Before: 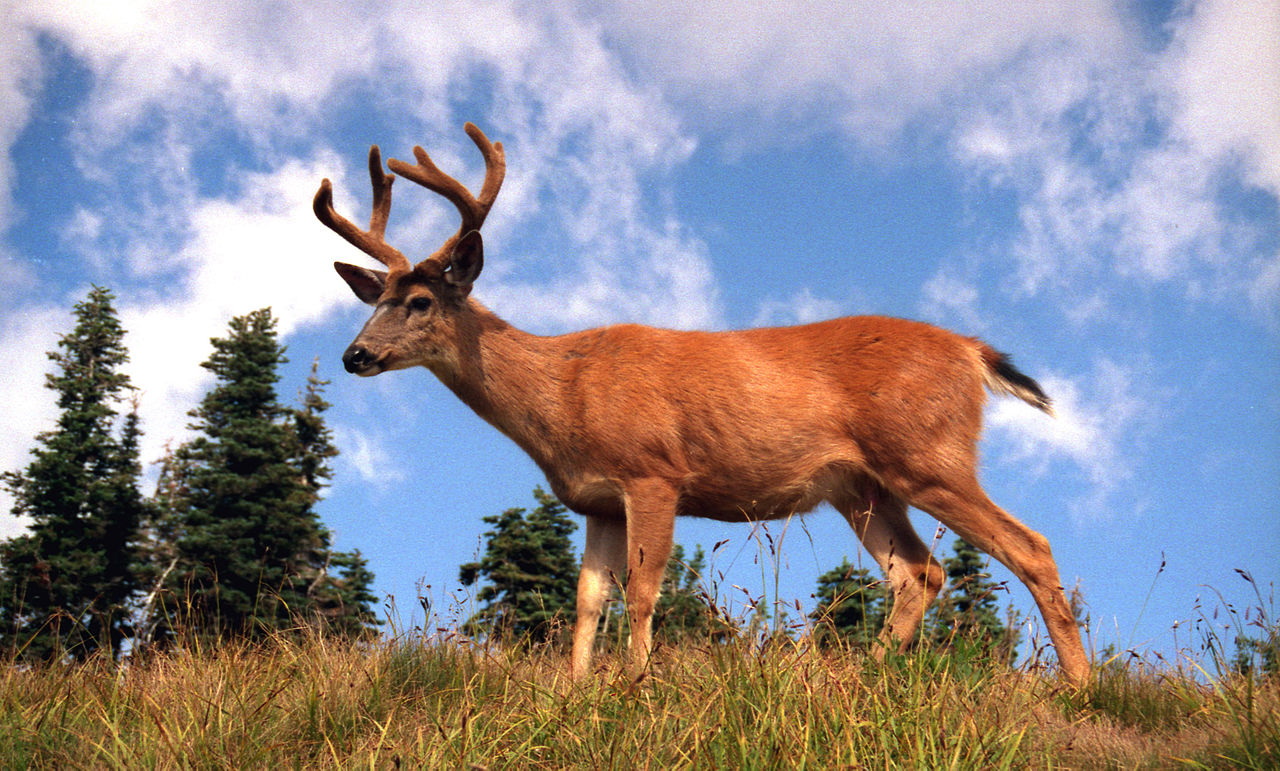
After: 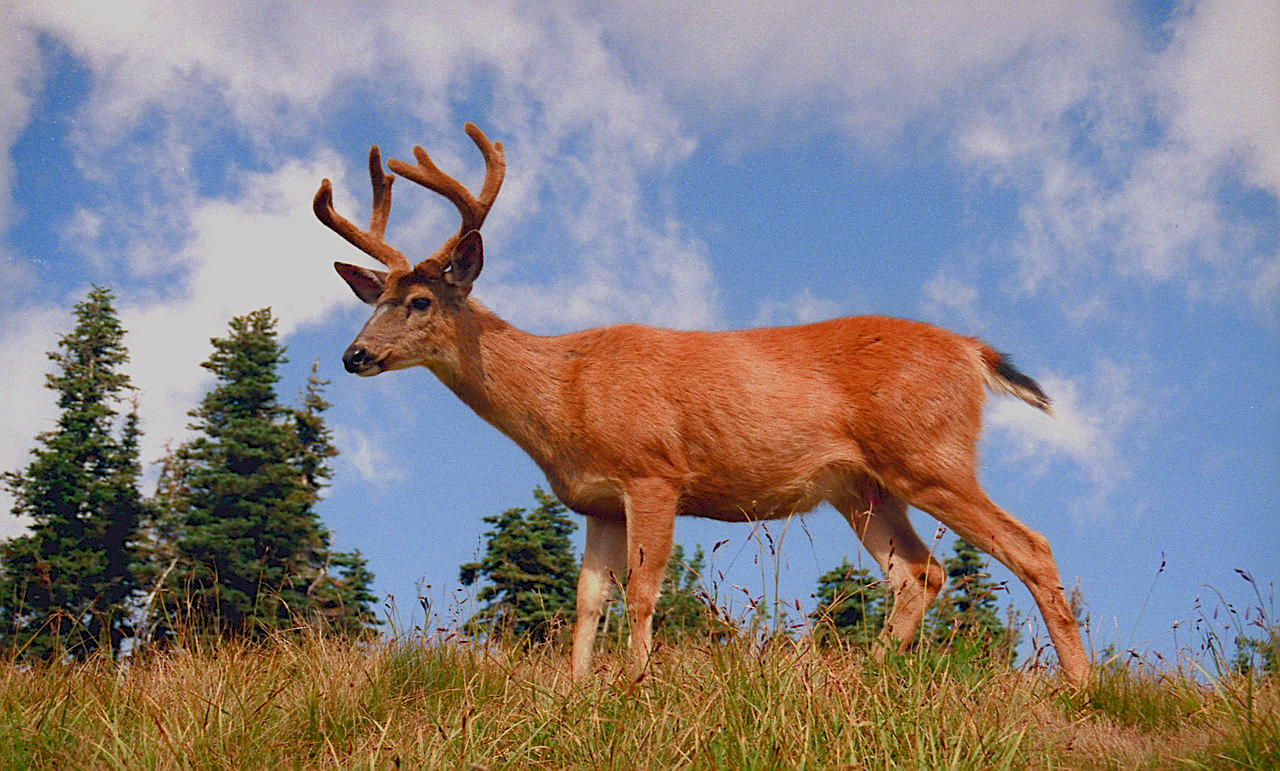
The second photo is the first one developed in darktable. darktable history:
sharpen: on, module defaults
color balance rgb: shadows lift › chroma 1%, shadows lift › hue 113°, highlights gain › chroma 0.2%, highlights gain › hue 333°, perceptual saturation grading › global saturation 20%, perceptual saturation grading › highlights -50%, perceptual saturation grading › shadows 25%, contrast -30%
